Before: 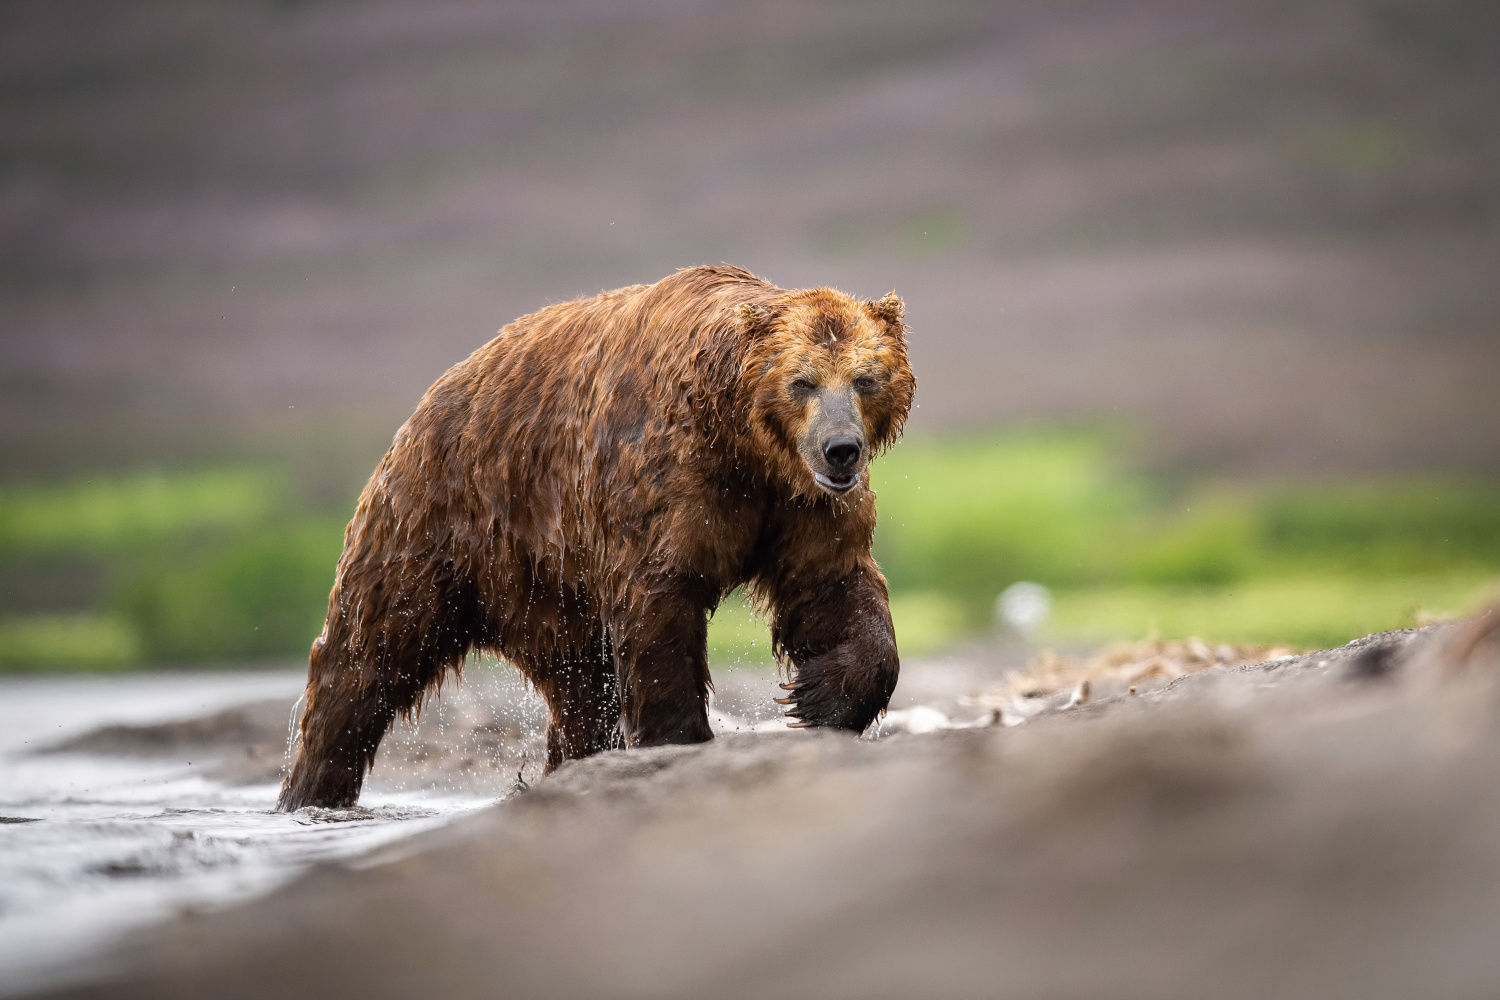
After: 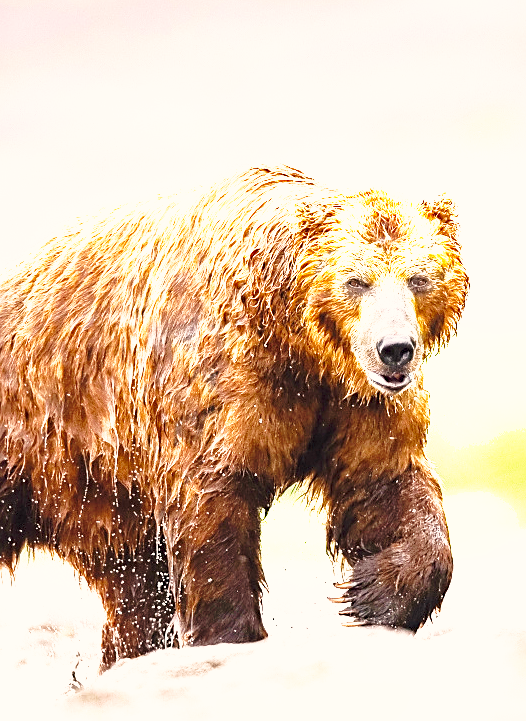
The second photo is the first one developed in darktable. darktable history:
contrast brightness saturation: saturation 0.121
color correction: highlights a* 3.73, highlights b* 5.13
shadows and highlights: on, module defaults
exposure: black level correction 0, exposure 1.738 EV, compensate exposure bias true, compensate highlight preservation false
sharpen: on, module defaults
base curve: curves: ch0 [(0, 0) (0.026, 0.03) (0.109, 0.232) (0.351, 0.748) (0.669, 0.968) (1, 1)], preserve colors none
crop and rotate: left 29.786%, top 10.162%, right 35.094%, bottom 17.694%
